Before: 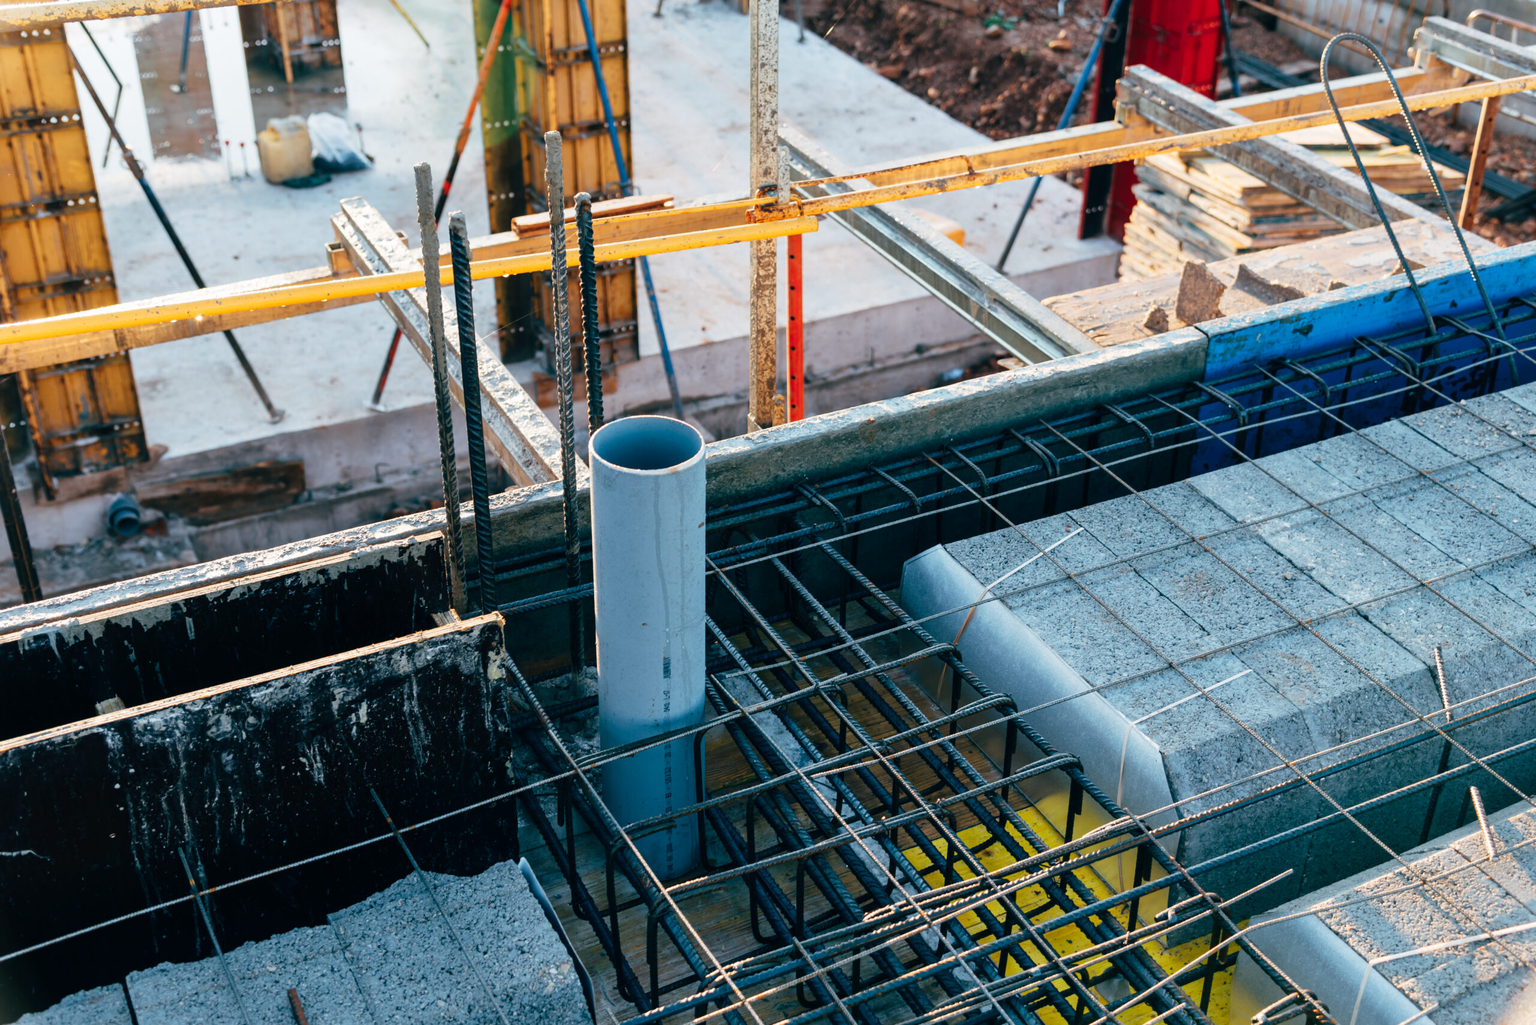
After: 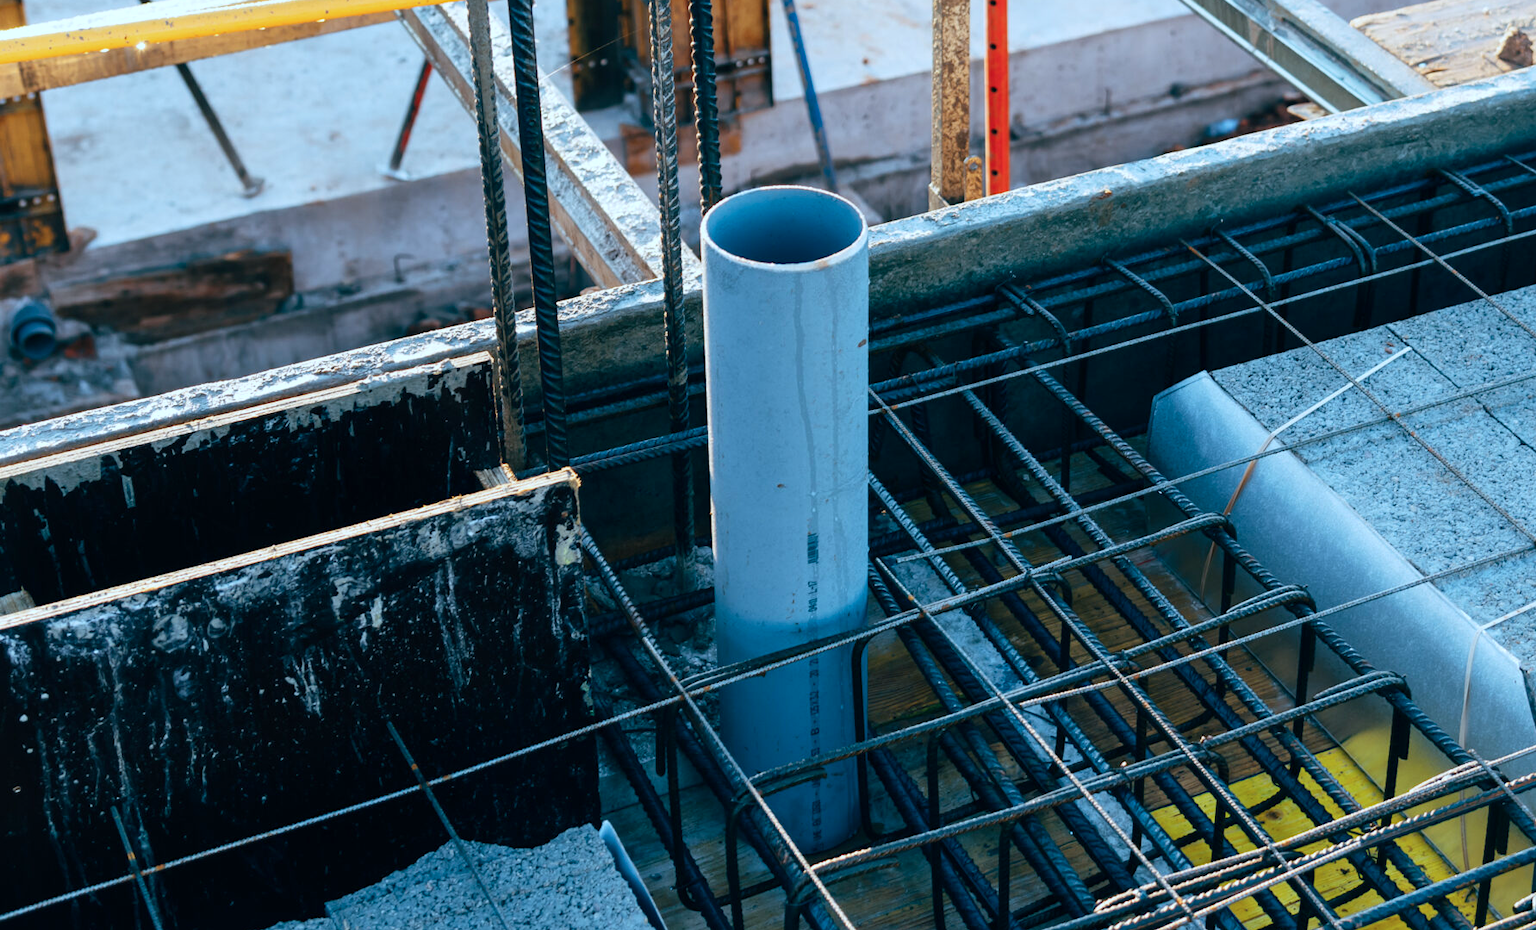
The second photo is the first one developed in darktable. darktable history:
color calibration: illuminant Planckian (black body), x 0.375, y 0.374, temperature 4108.81 K
crop: left 6.593%, top 27.932%, right 23.741%, bottom 8.826%
